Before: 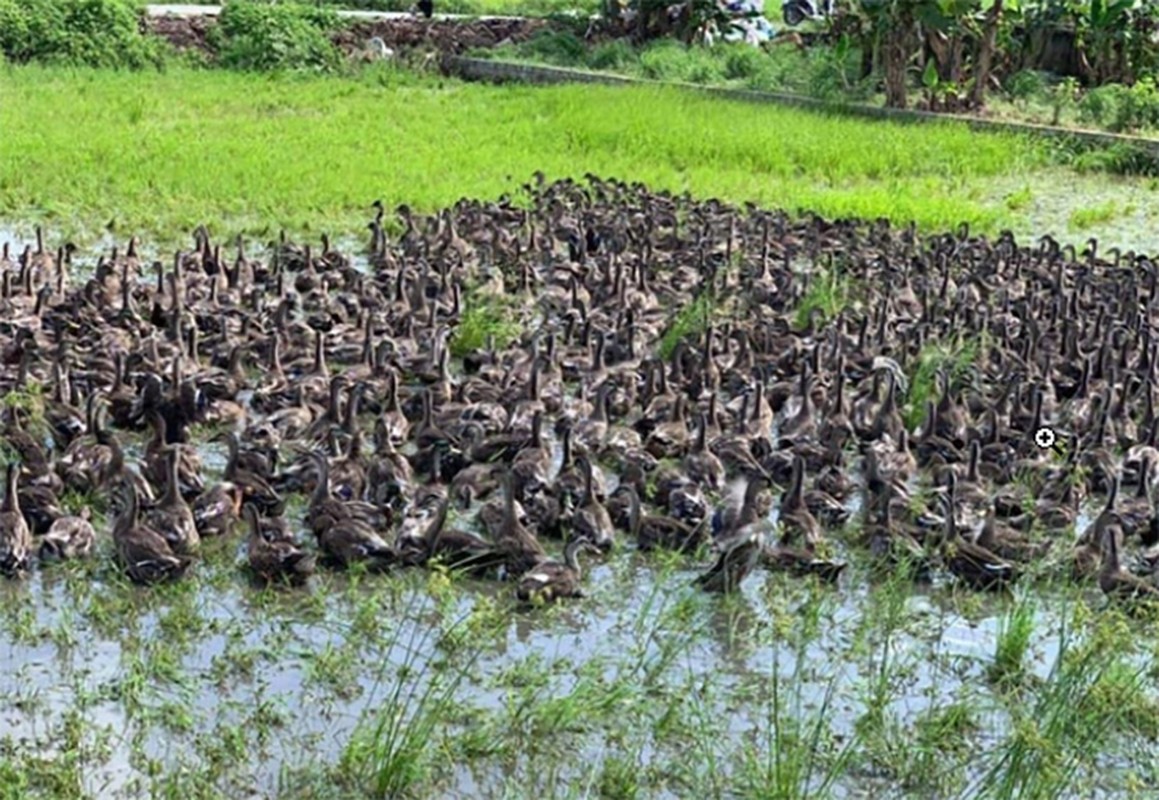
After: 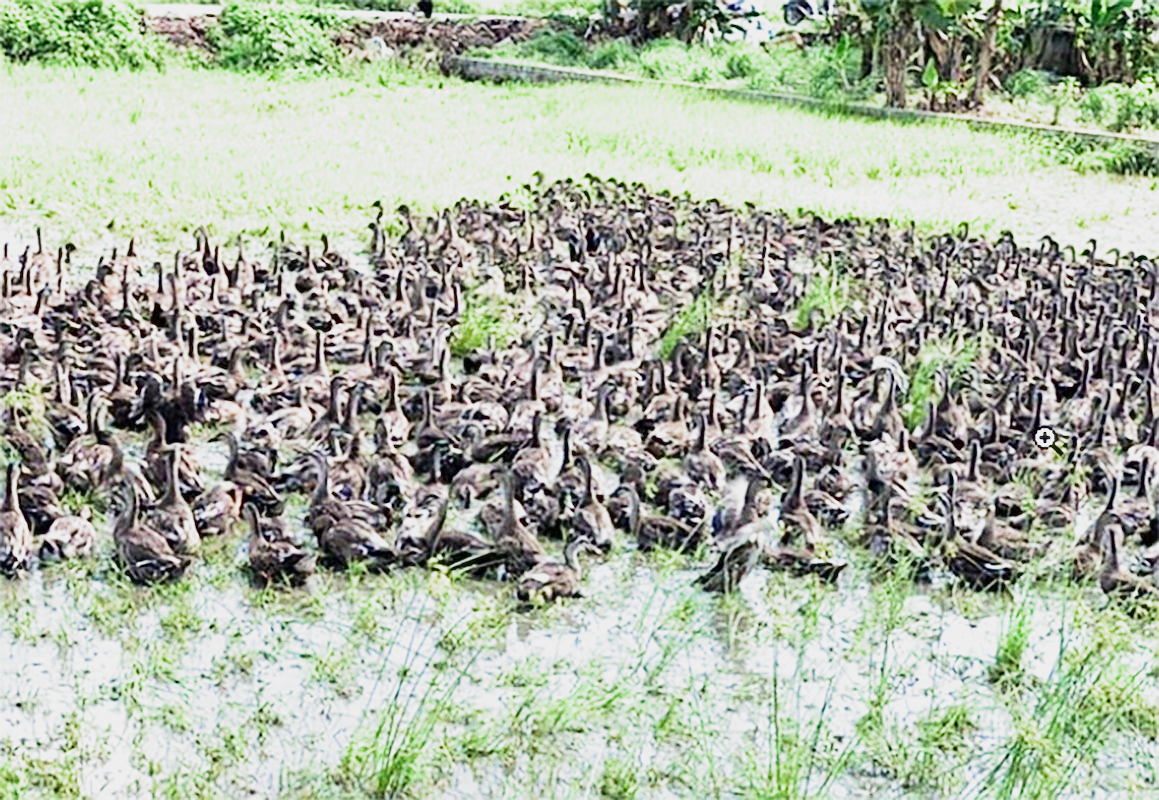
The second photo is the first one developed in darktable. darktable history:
sharpen: on, module defaults
filmic rgb: black relative exposure -13.02 EV, white relative exposure 4.06 EV, target white luminance 85.109%, hardness 6.29, latitude 41.71%, contrast 0.865, shadows ↔ highlights balance 8.4%, color science v5 (2021), contrast in shadows safe, contrast in highlights safe
exposure: black level correction 0, exposure 1.447 EV, compensate highlight preservation false
tone equalizer: -8 EV -0.78 EV, -7 EV -0.682 EV, -6 EV -0.605 EV, -5 EV -0.4 EV, -3 EV 0.37 EV, -2 EV 0.6 EV, -1 EV 0.684 EV, +0 EV 0.722 EV, edges refinement/feathering 500, mask exposure compensation -1.57 EV, preserve details no
